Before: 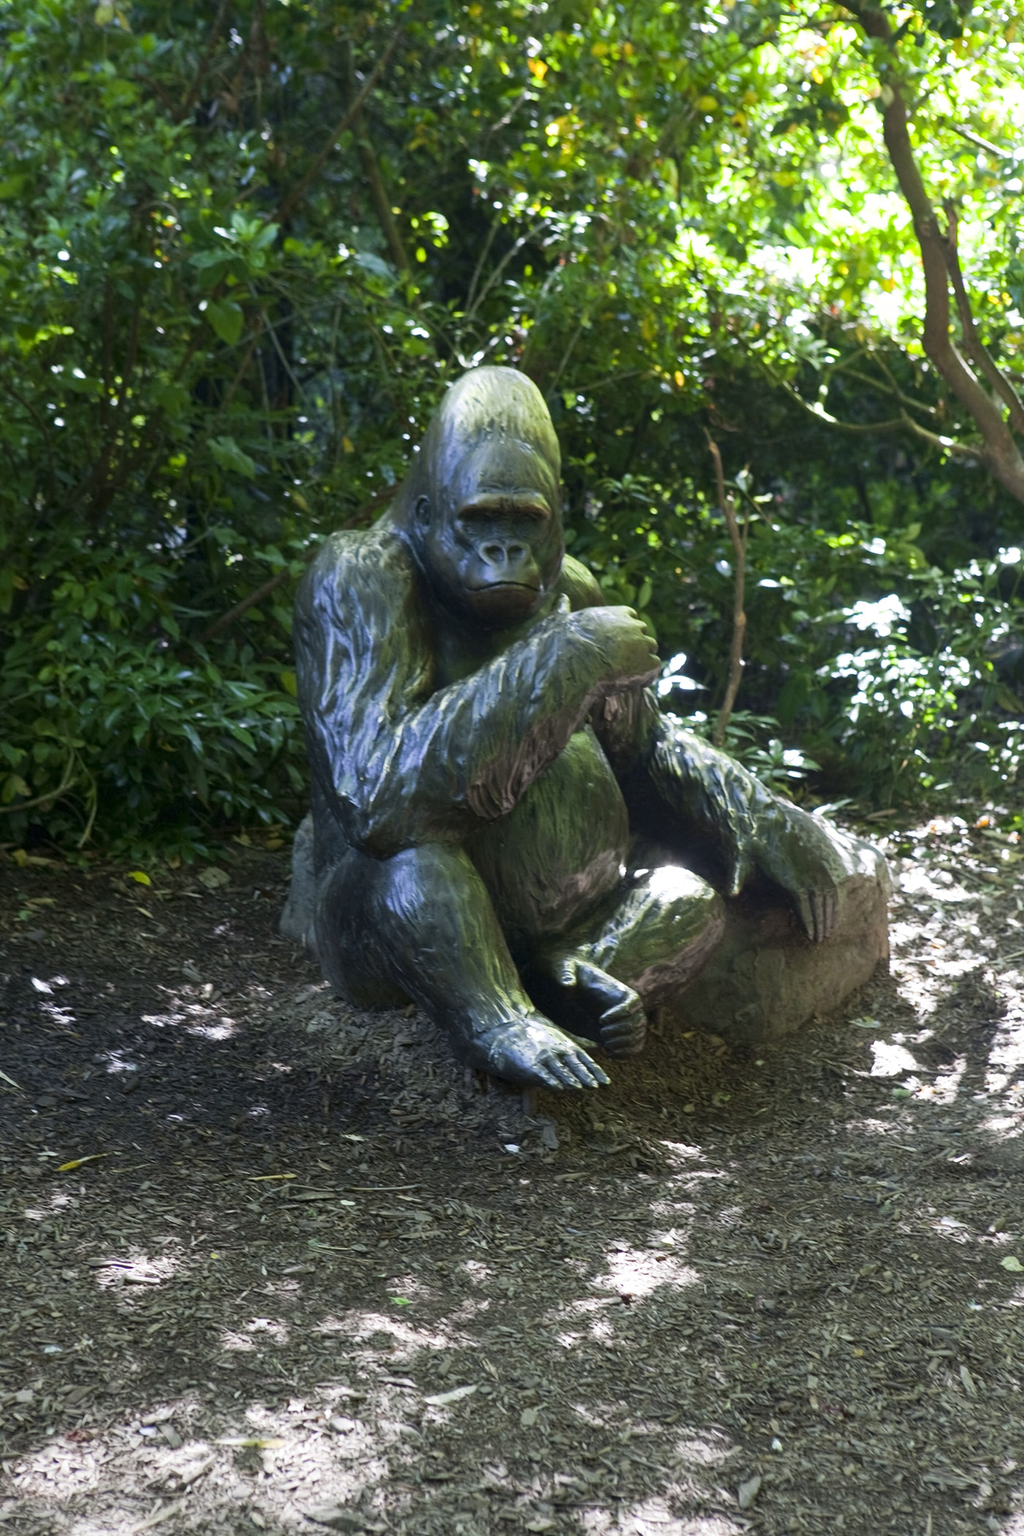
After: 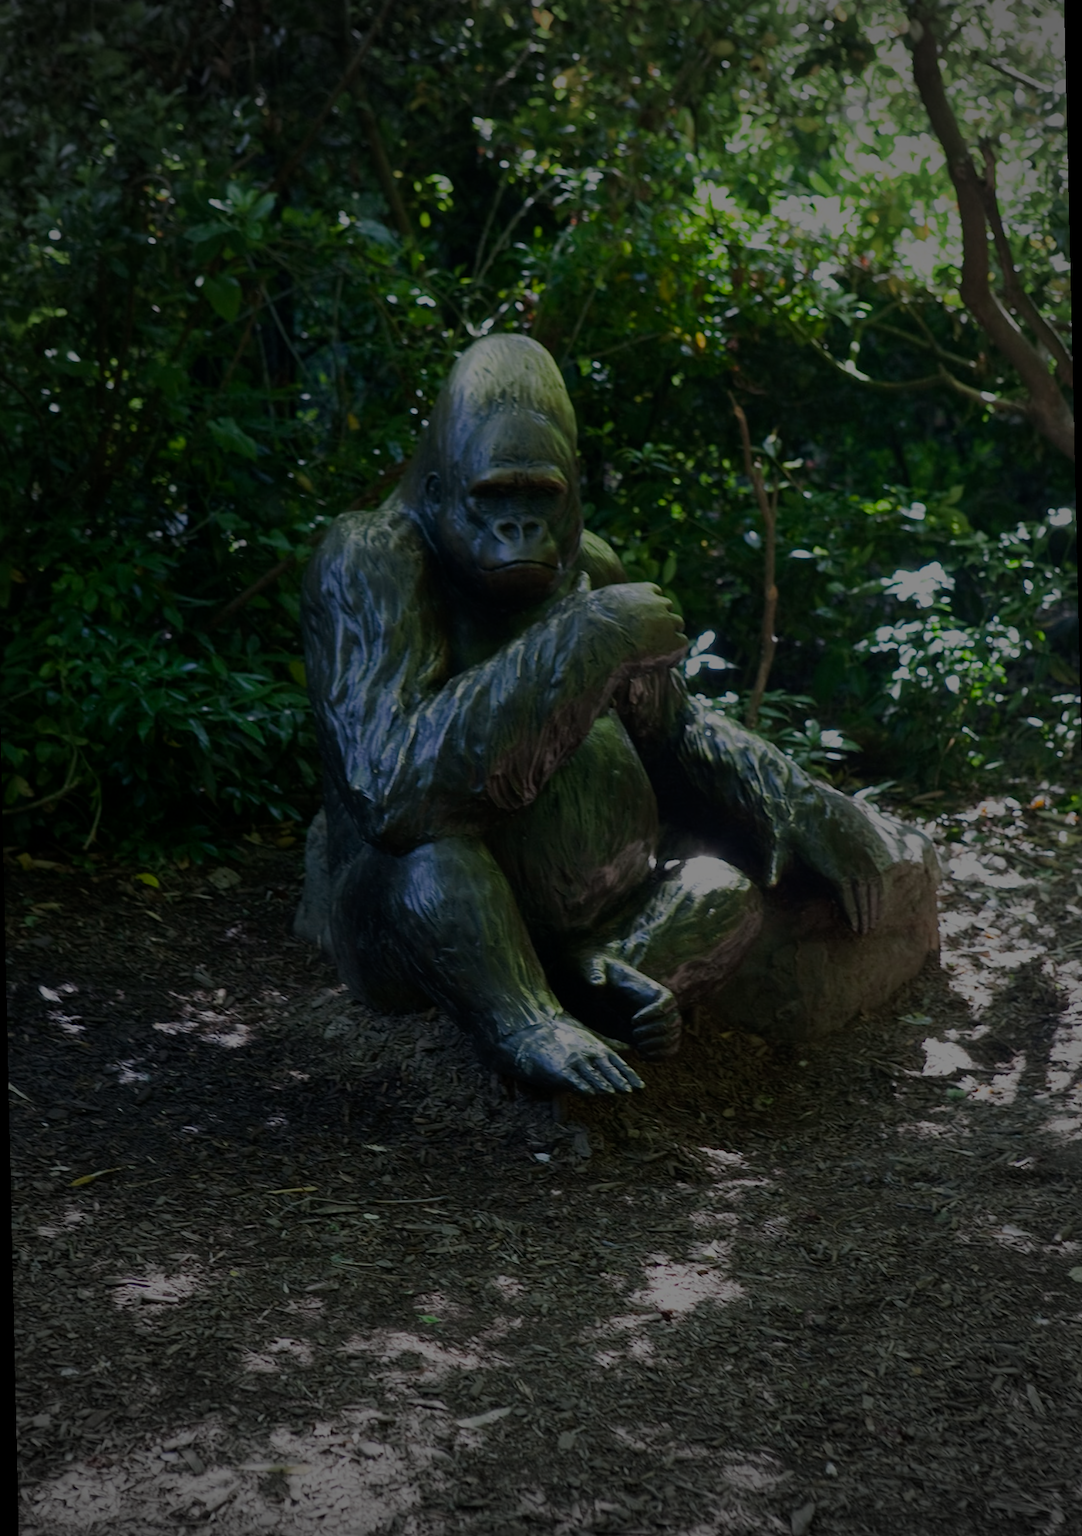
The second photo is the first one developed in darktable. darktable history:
rotate and perspective: rotation -1.32°, lens shift (horizontal) -0.031, crop left 0.015, crop right 0.985, crop top 0.047, crop bottom 0.982
vignetting: fall-off start 67.15%, brightness -0.442, saturation -0.691, width/height ratio 1.011, unbound false
exposure: exposure -2.002 EV, compensate highlight preservation false
